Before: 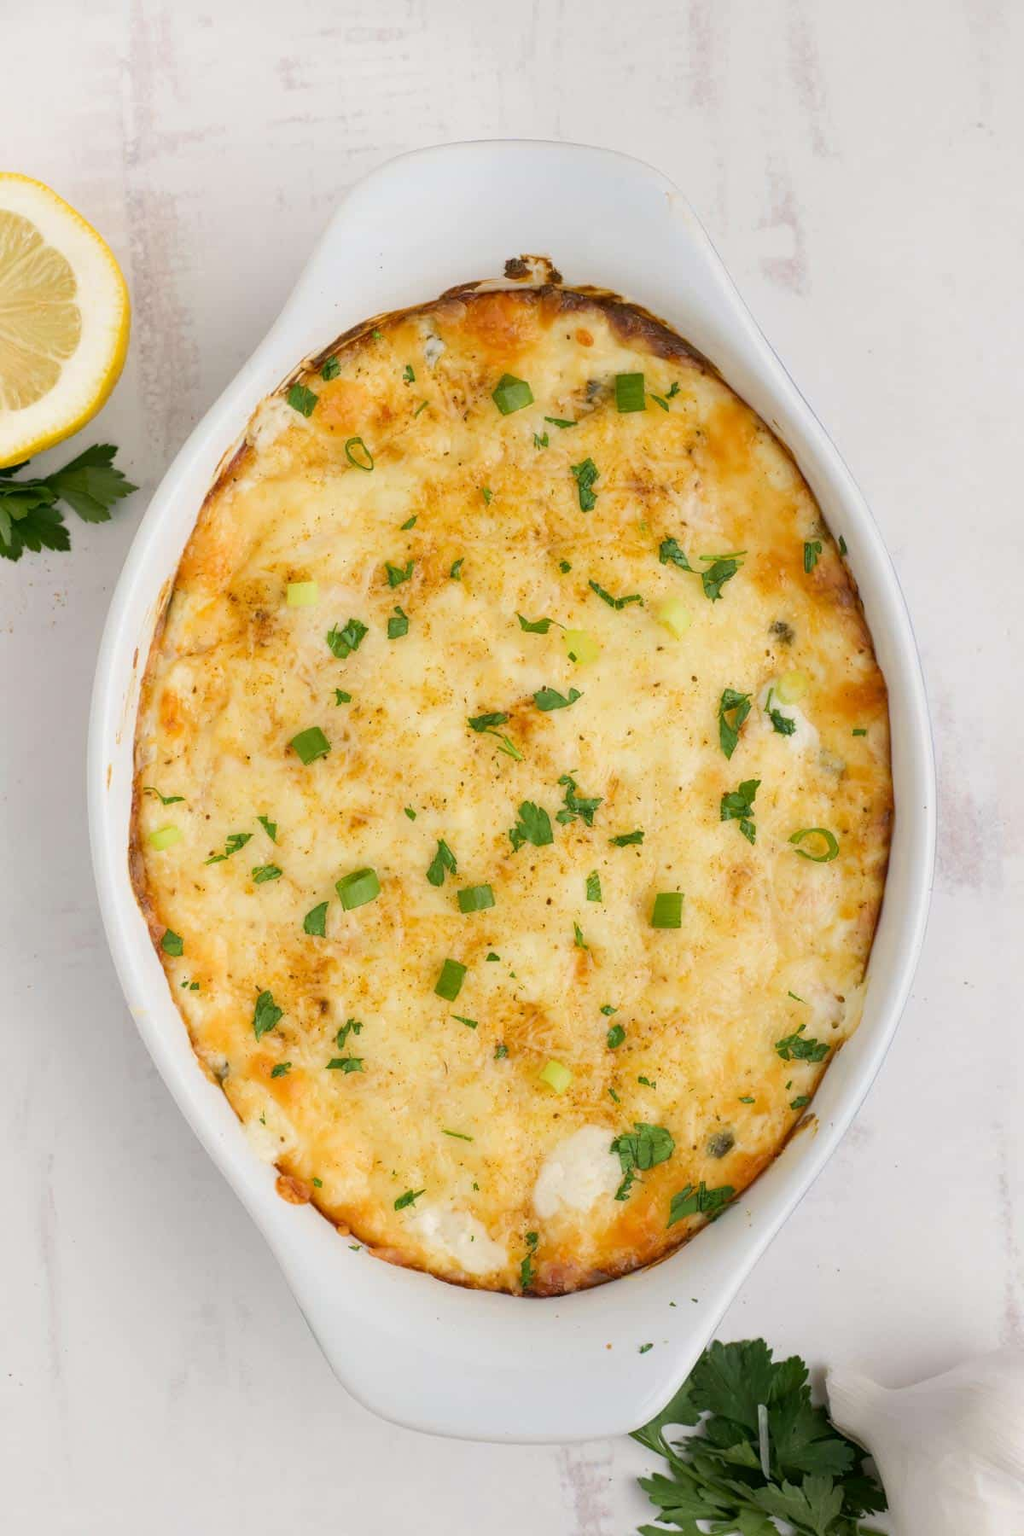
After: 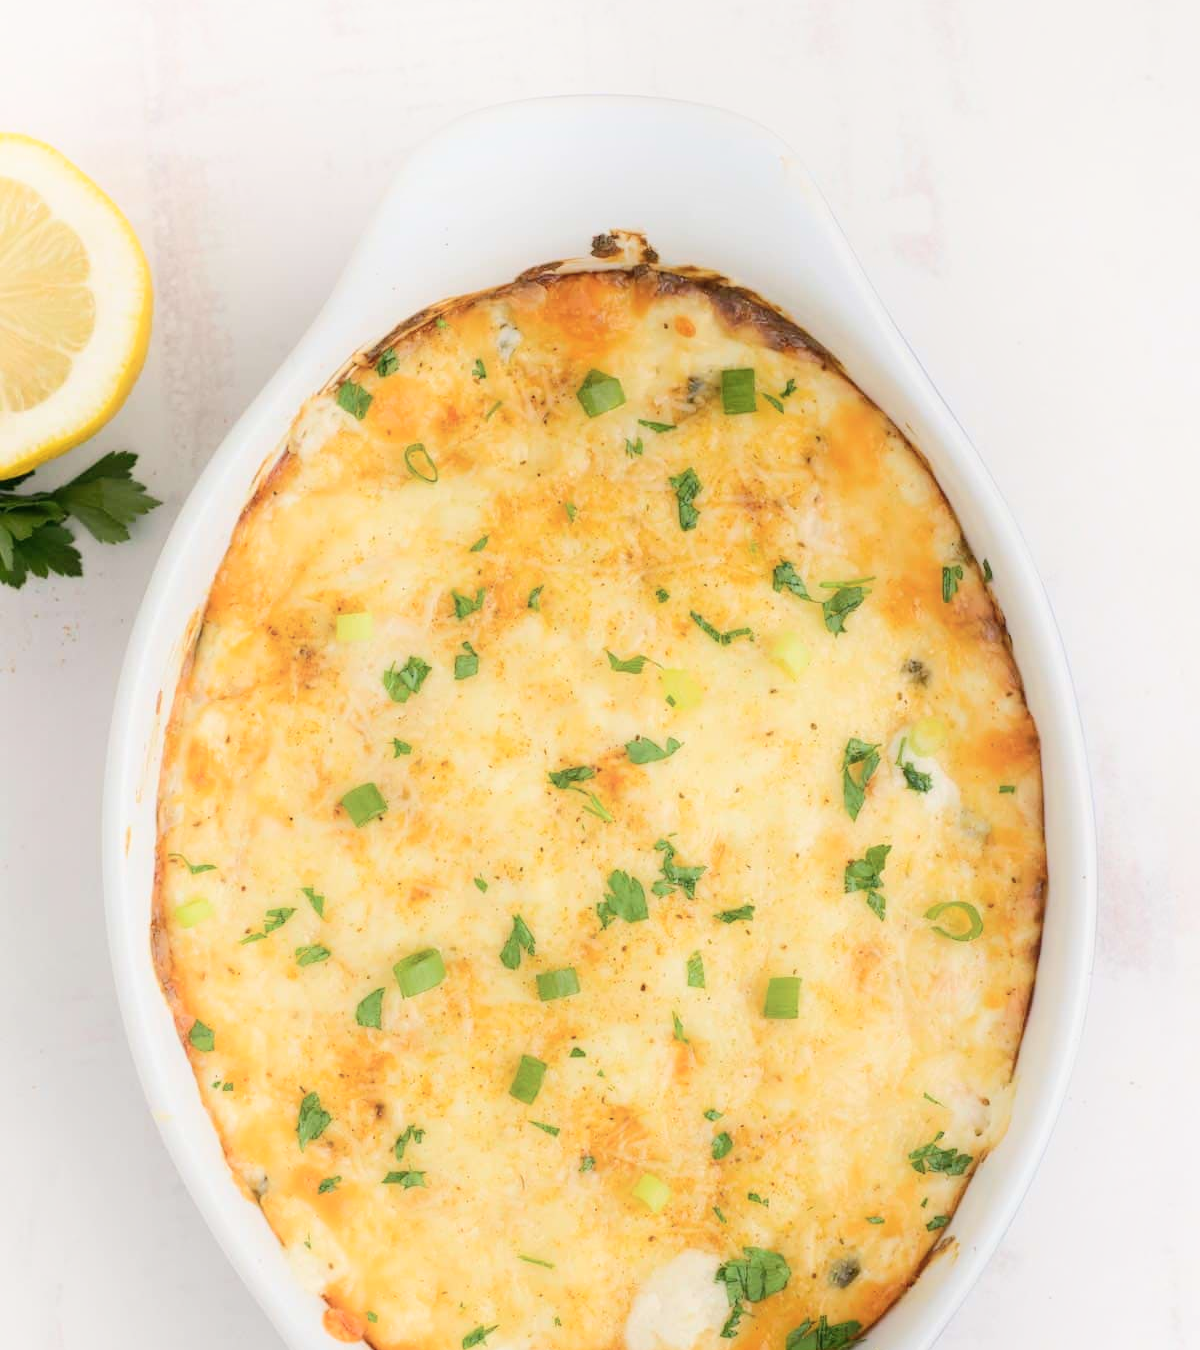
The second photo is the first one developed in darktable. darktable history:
crop: top 3.857%, bottom 21.132%
shadows and highlights: shadows -40.15, highlights 62.88, soften with gaussian
